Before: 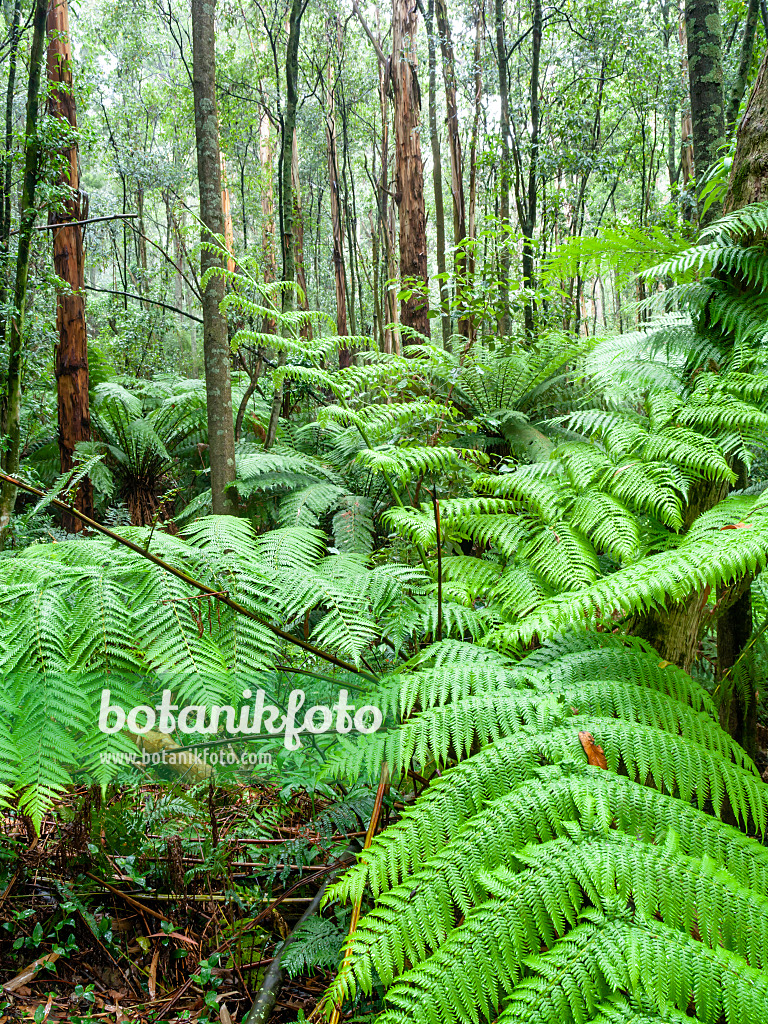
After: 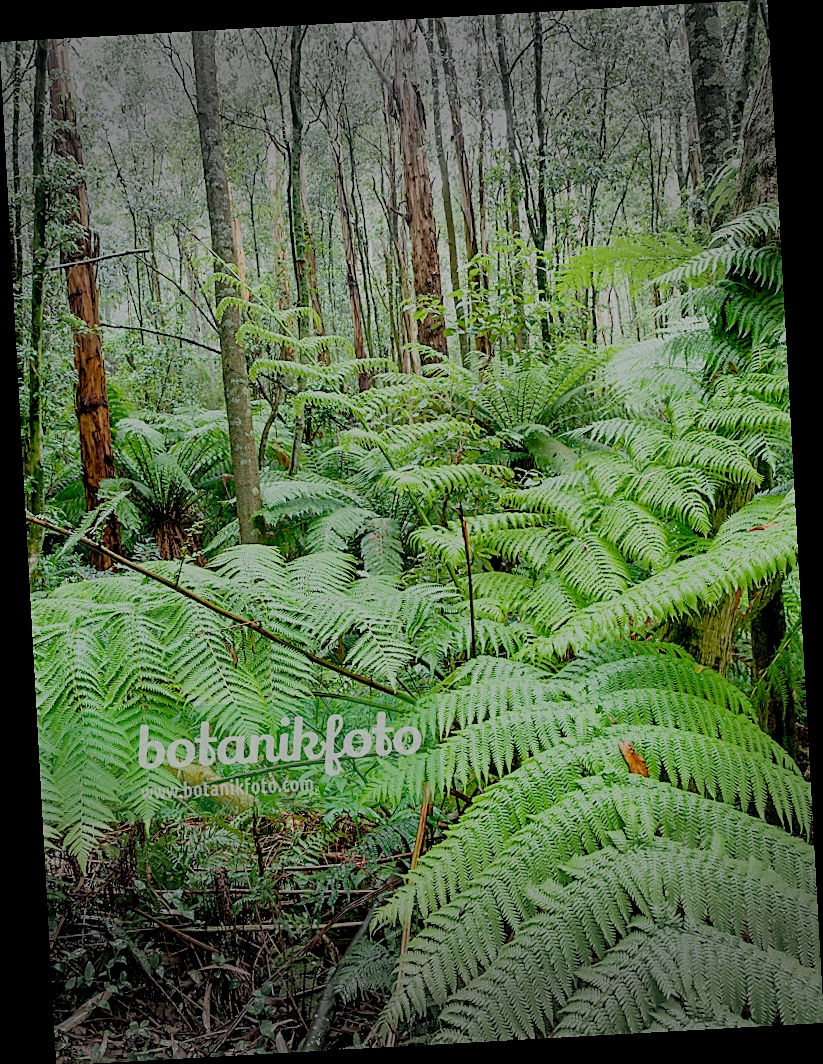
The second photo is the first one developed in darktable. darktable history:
vignetting: fall-off start 79.43%, saturation -0.649, width/height ratio 1.327, unbound false
filmic rgb: black relative exposure -7 EV, white relative exposure 6 EV, threshold 3 EV, target black luminance 0%, hardness 2.73, latitude 61.22%, contrast 0.691, highlights saturation mix 10%, shadows ↔ highlights balance -0.073%, preserve chrominance no, color science v4 (2020), iterations of high-quality reconstruction 10, contrast in shadows soft, contrast in highlights soft, enable highlight reconstruction true
sharpen: on, module defaults
rotate and perspective: rotation -3.18°, automatic cropping off
